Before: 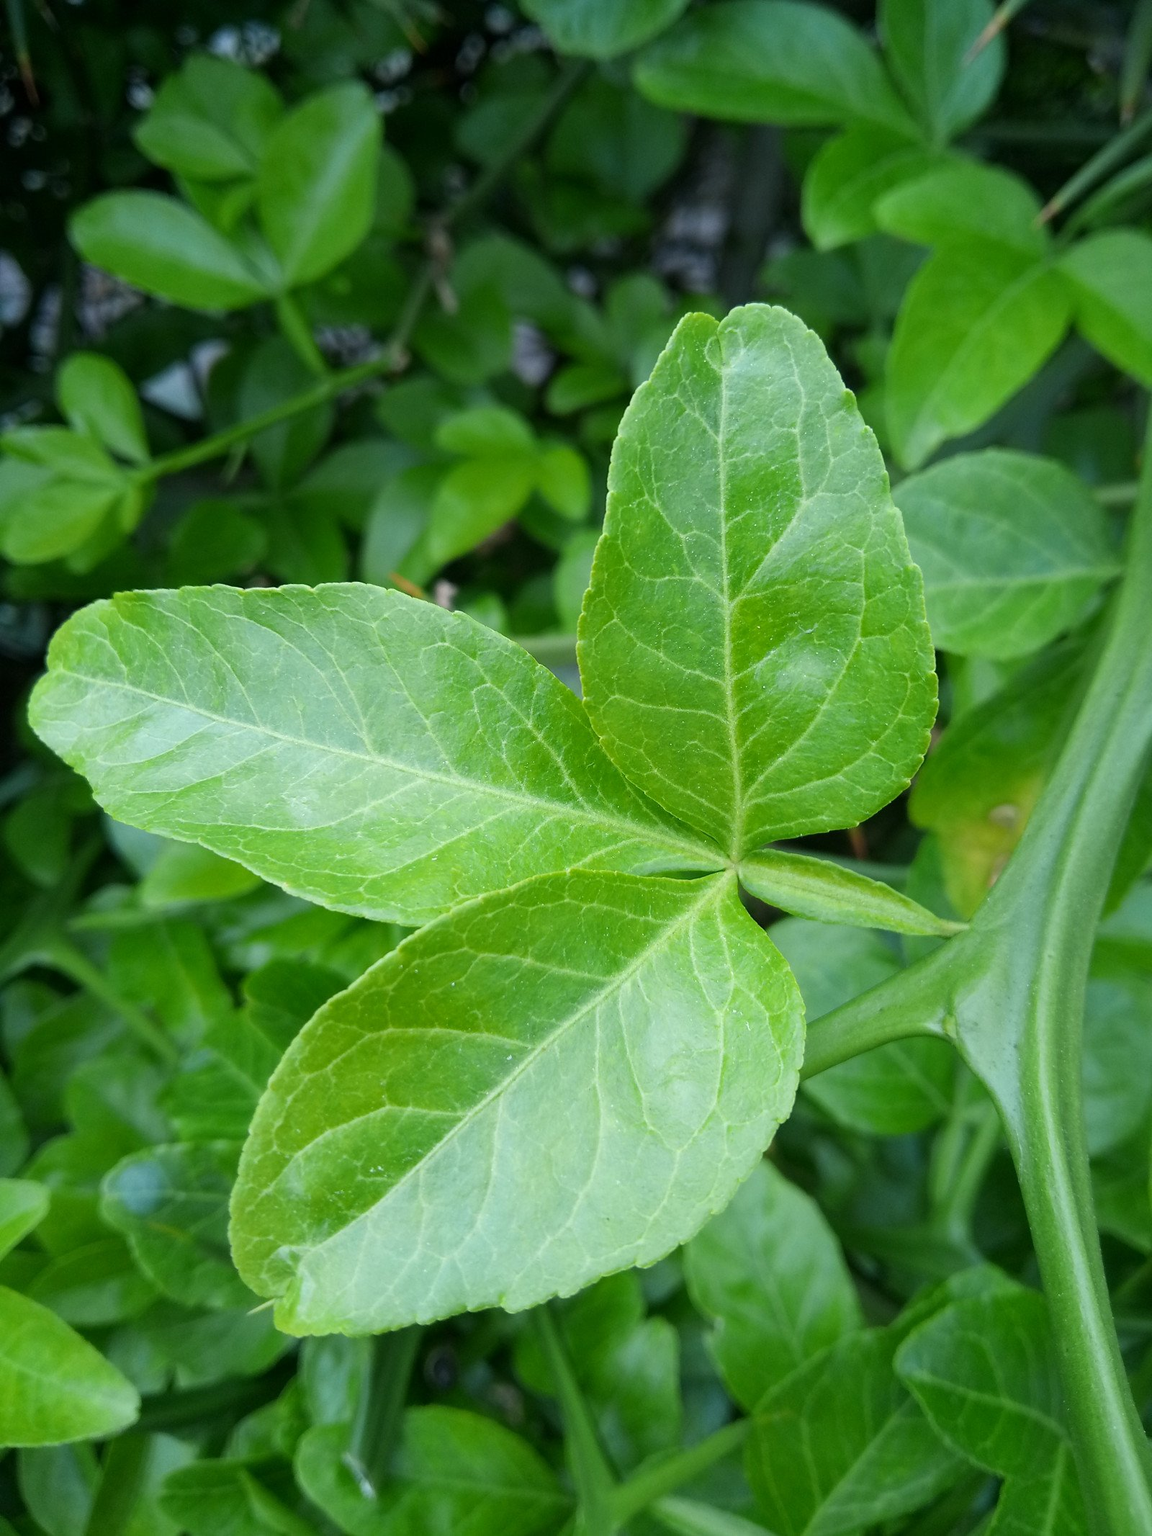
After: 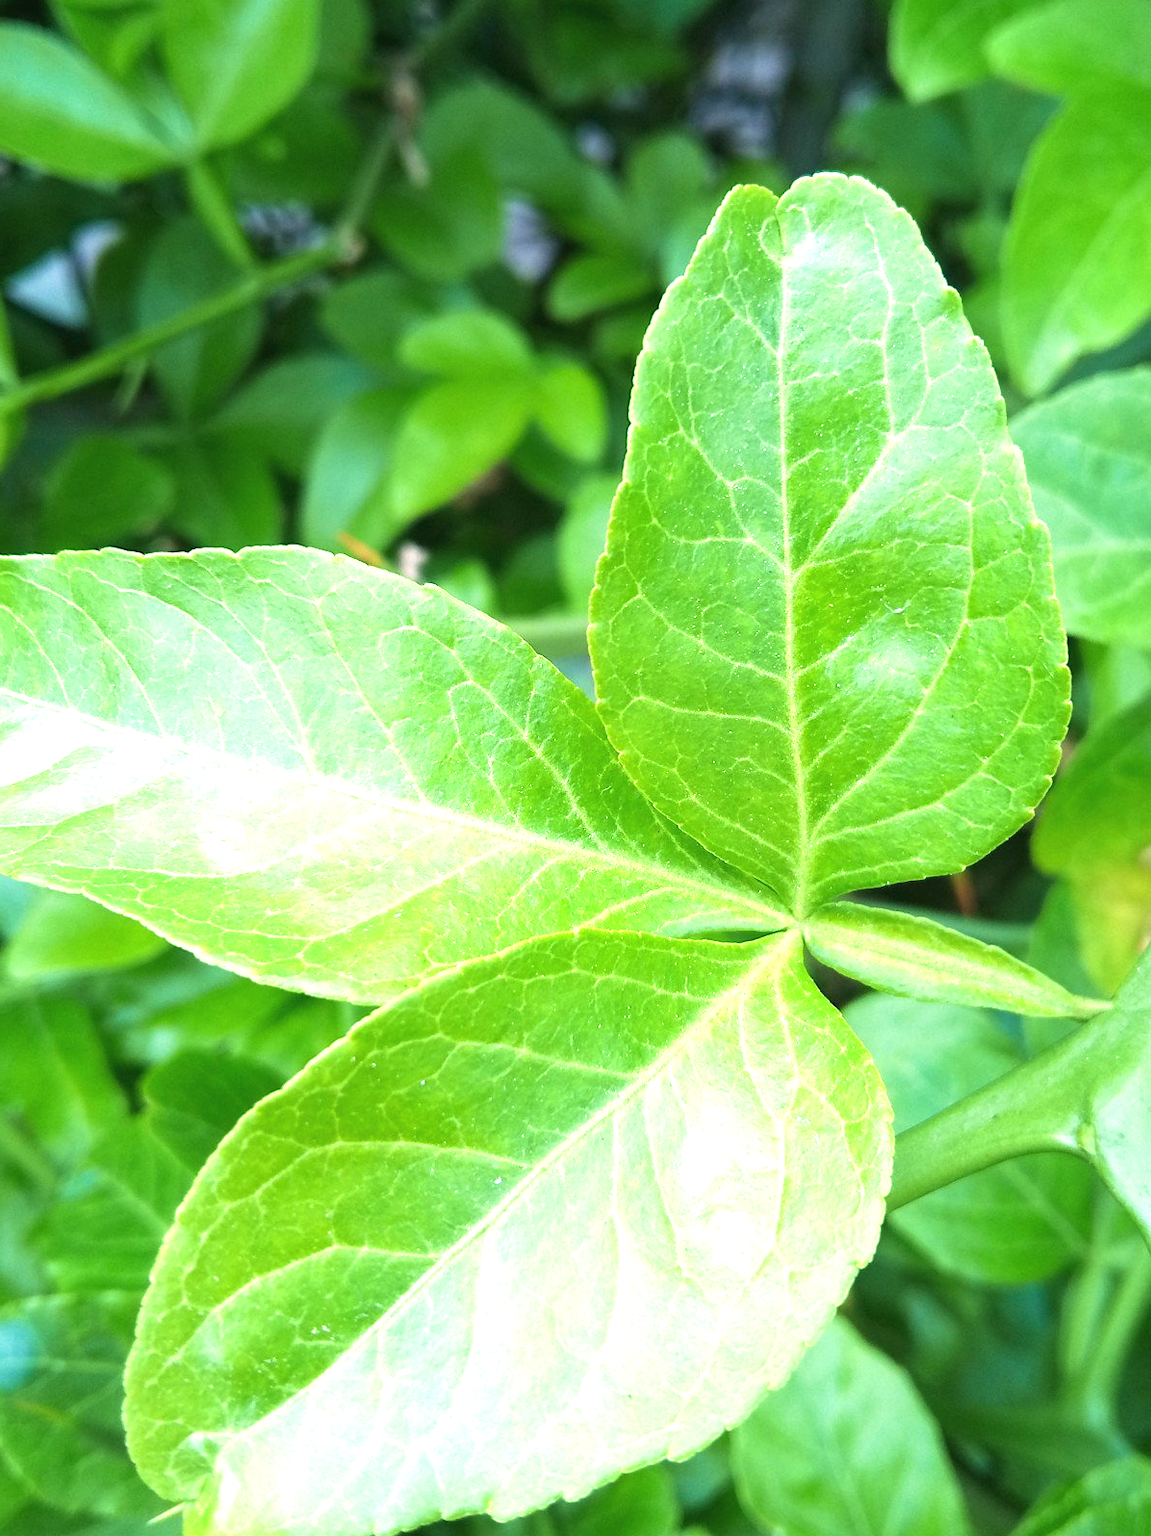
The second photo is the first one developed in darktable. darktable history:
exposure: black level correction -0.001, exposure 1.109 EV, compensate highlight preservation false
crop and rotate: left 11.911%, top 11.378%, right 13.289%, bottom 13.779%
velvia: strength 30.62%
